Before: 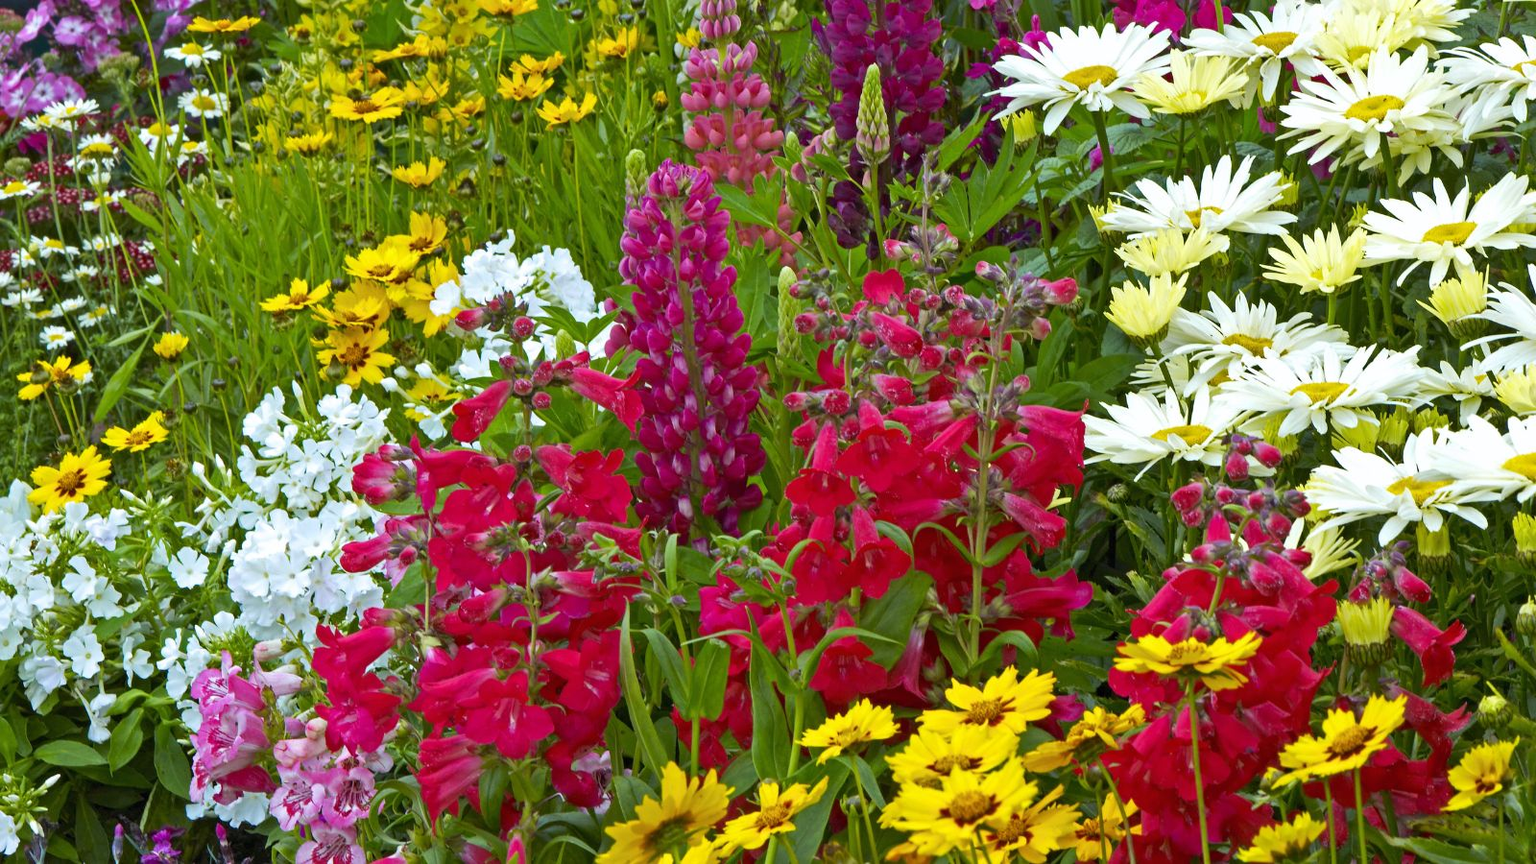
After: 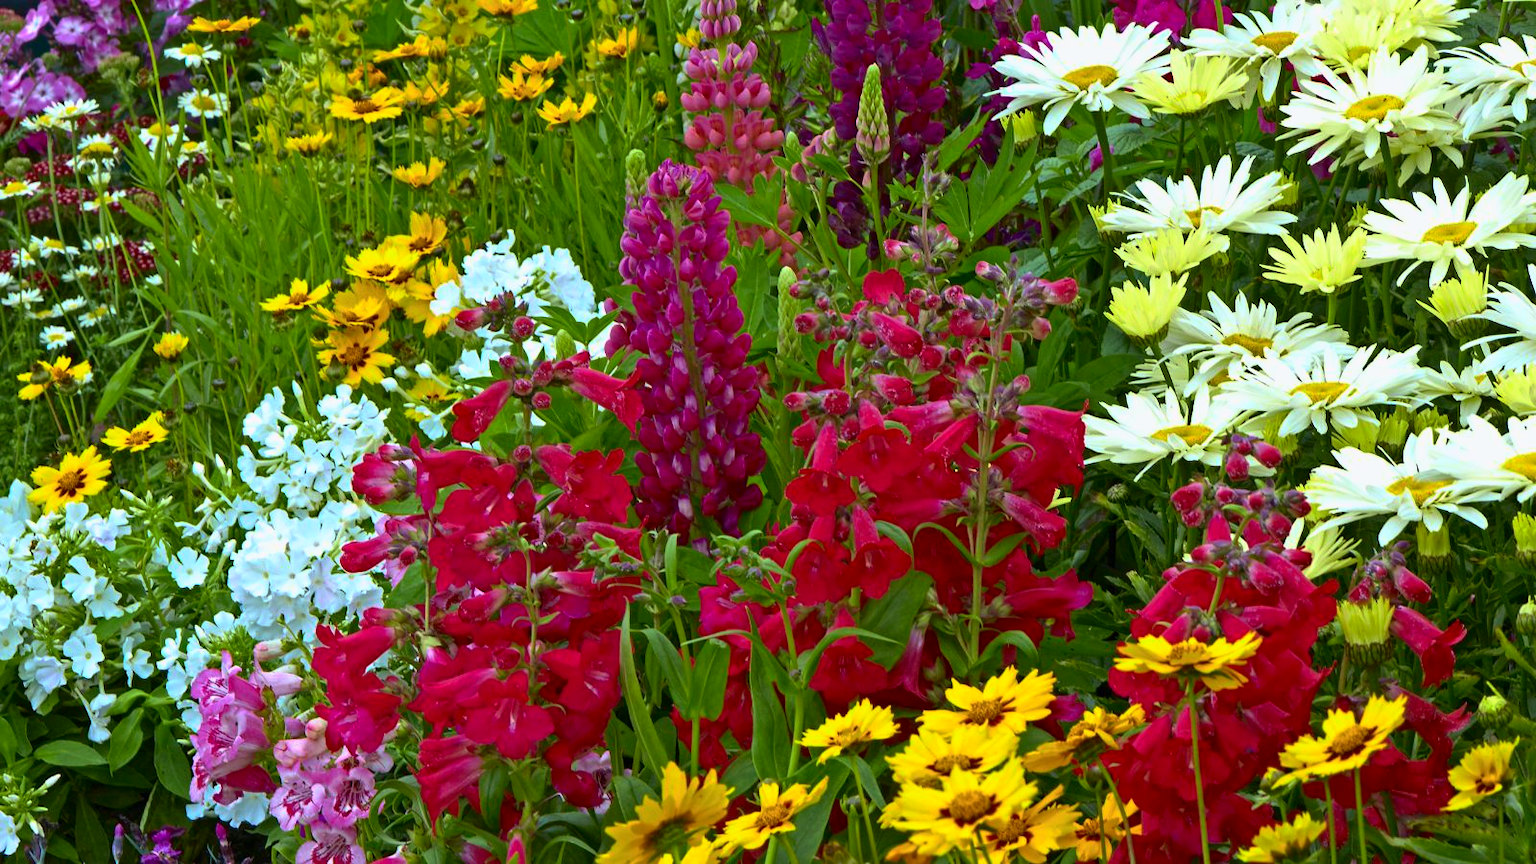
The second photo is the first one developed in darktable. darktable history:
tone equalizer: edges refinement/feathering 500, mask exposure compensation -1.57 EV, preserve details no
base curve: curves: ch0 [(0, 0) (0.595, 0.418) (1, 1)], preserve colors none
tone curve: curves: ch0 [(0, 0) (0.091, 0.075) (0.409, 0.457) (0.733, 0.82) (0.844, 0.908) (0.909, 0.942) (1, 0.973)]; ch1 [(0, 0) (0.437, 0.404) (0.5, 0.5) (0.529, 0.556) (0.58, 0.606) (0.616, 0.654) (1, 1)]; ch2 [(0, 0) (0.442, 0.415) (0.5, 0.5) (0.535, 0.557) (0.585, 0.62) (1, 1)], color space Lab, independent channels, preserve colors none
